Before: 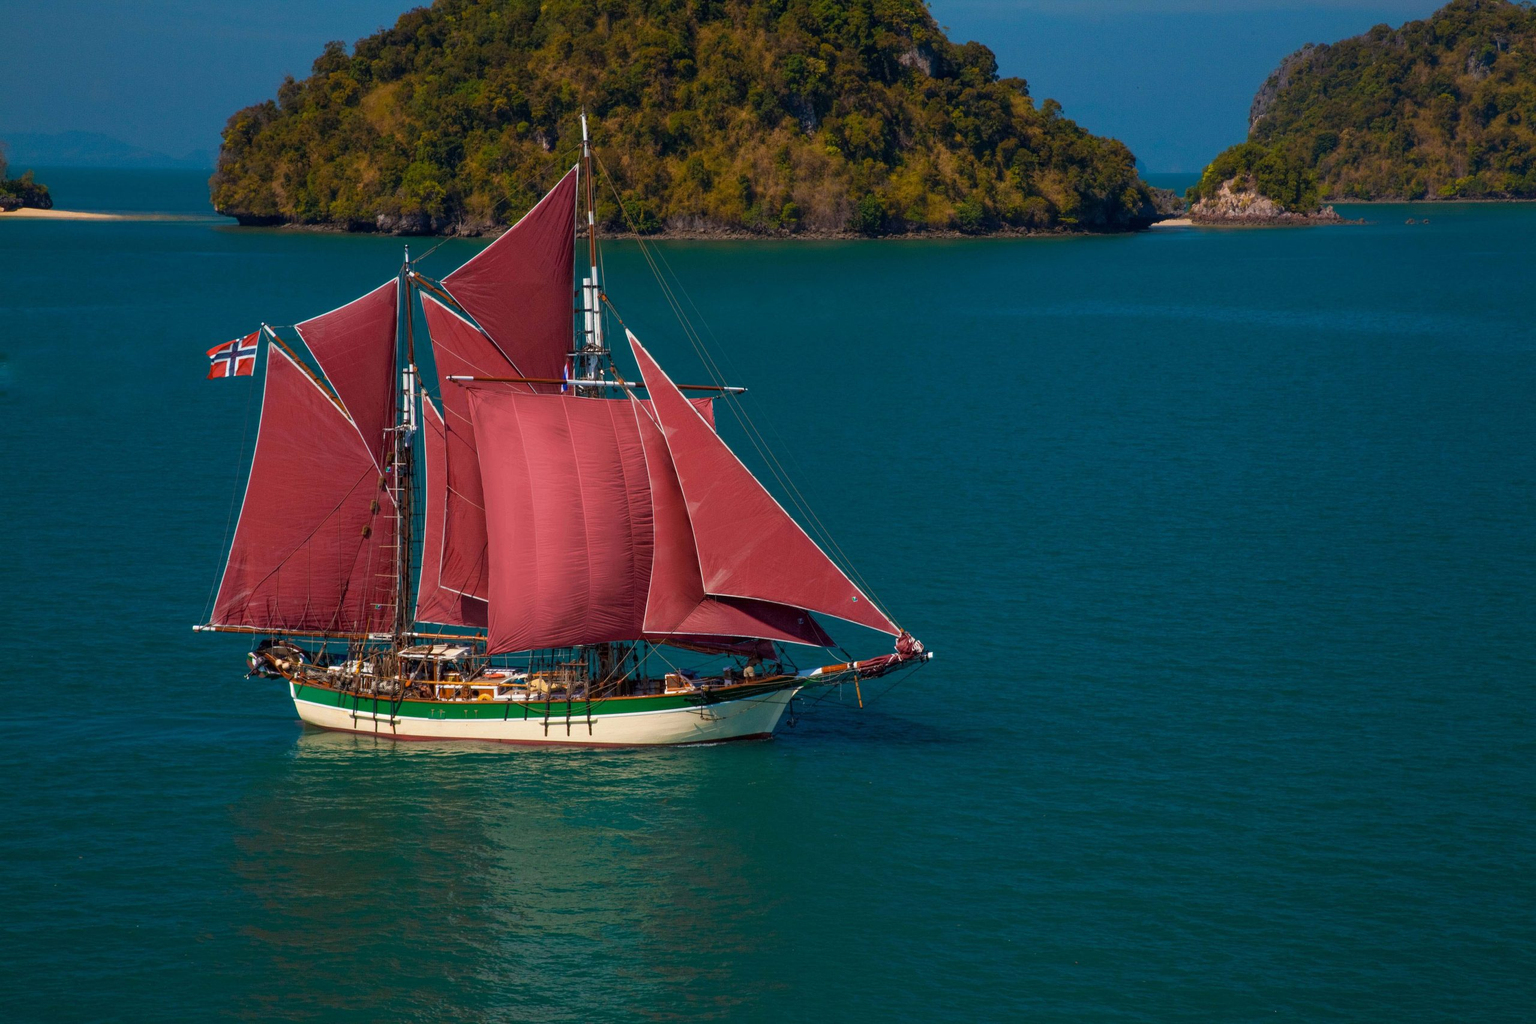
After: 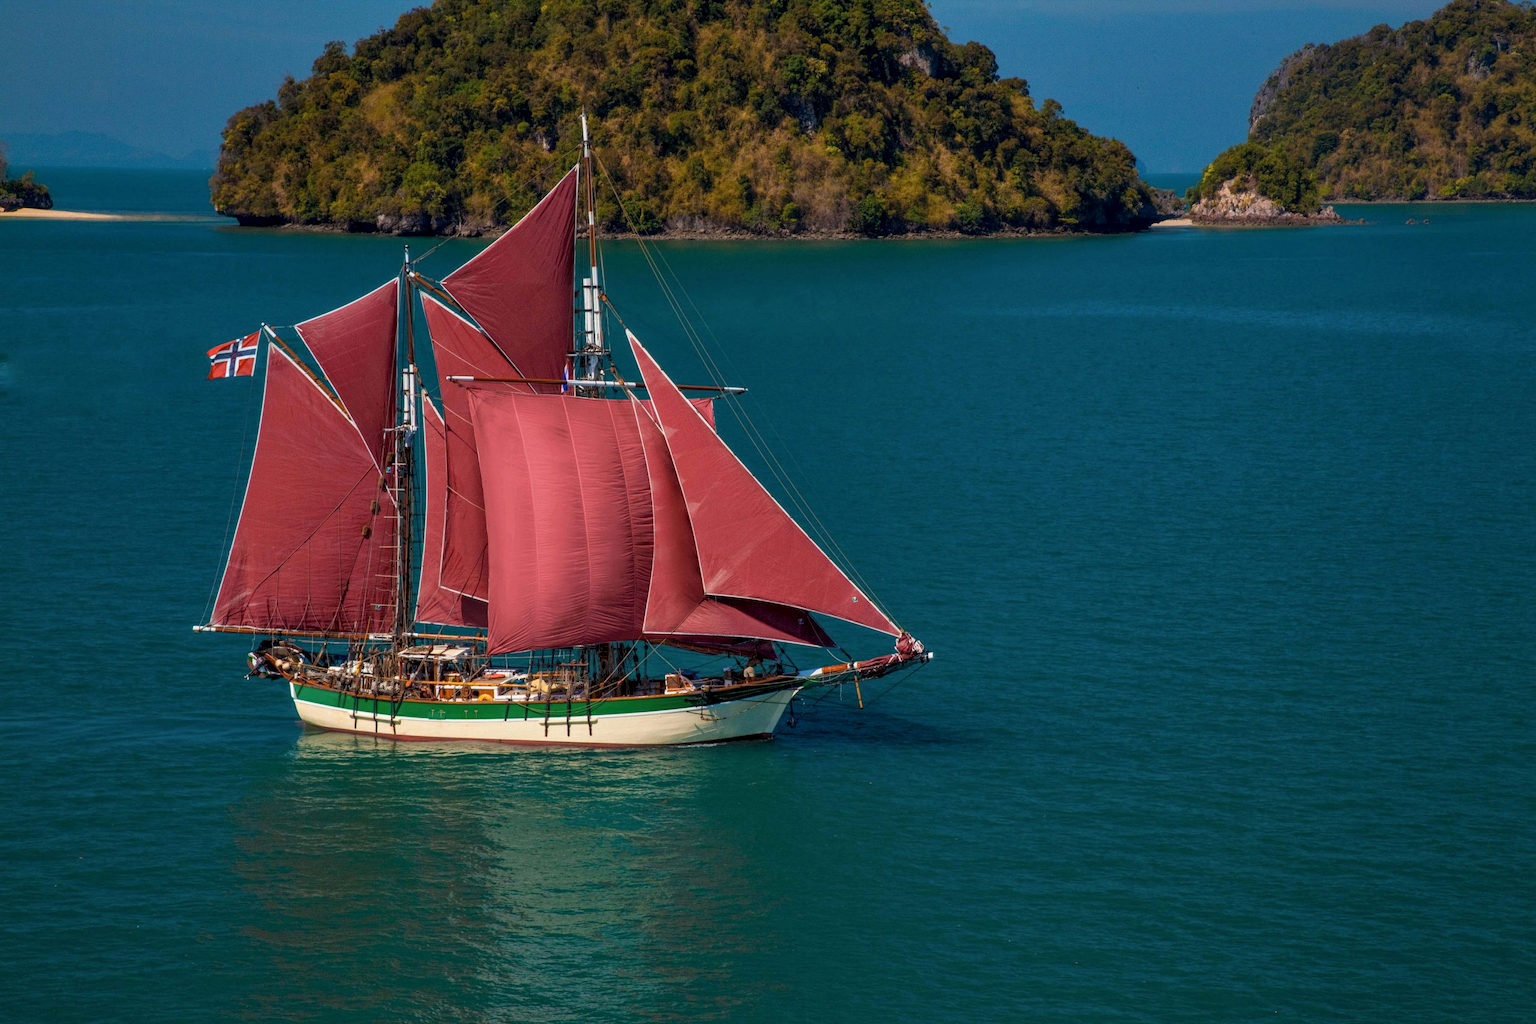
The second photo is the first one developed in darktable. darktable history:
local contrast: on, module defaults
shadows and highlights: shadows 24.5, highlights -78.15, soften with gaussian
